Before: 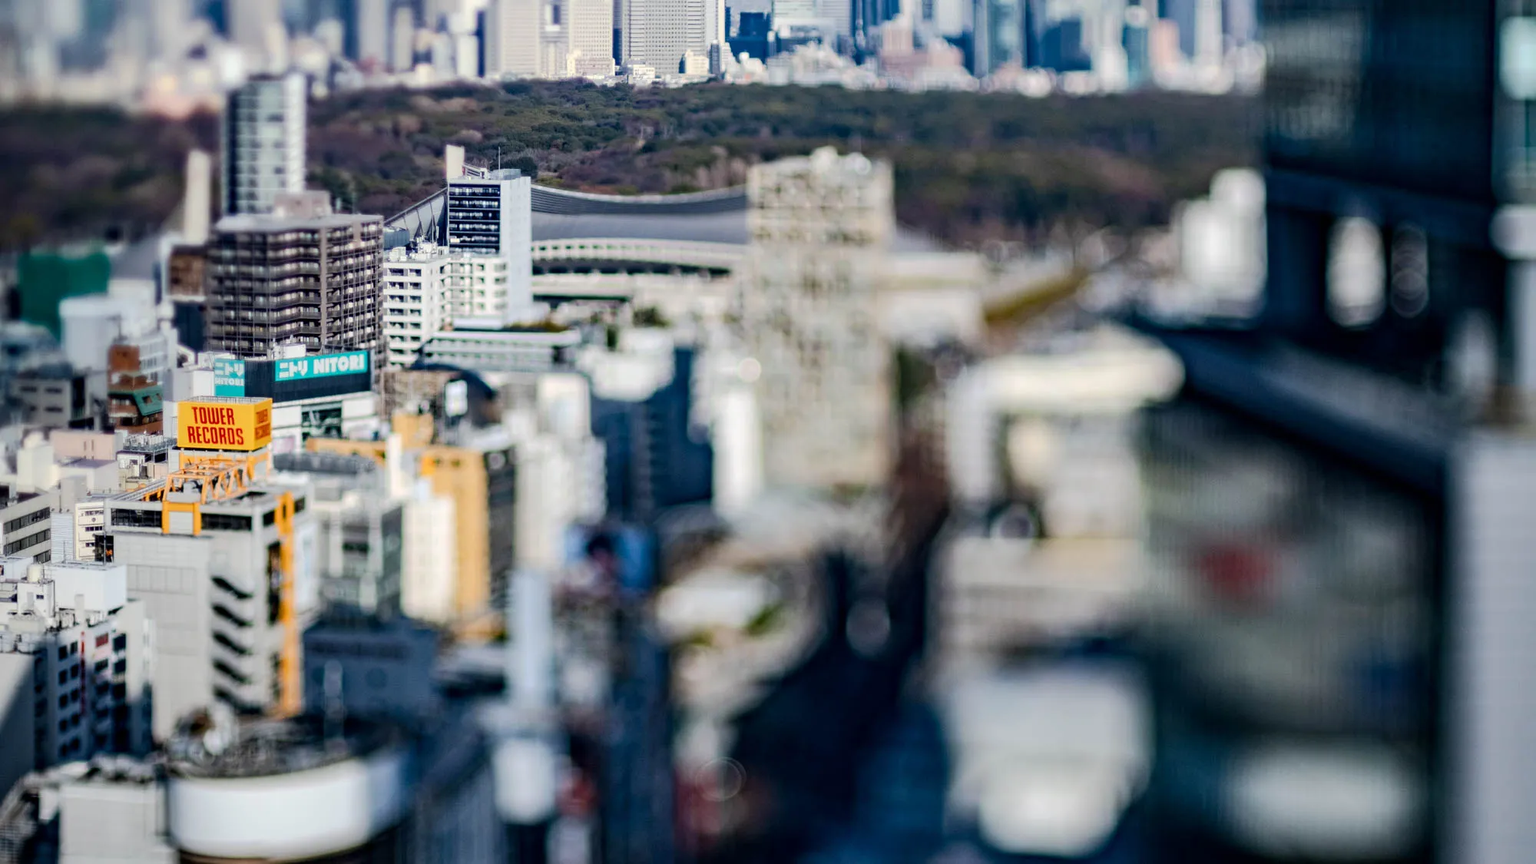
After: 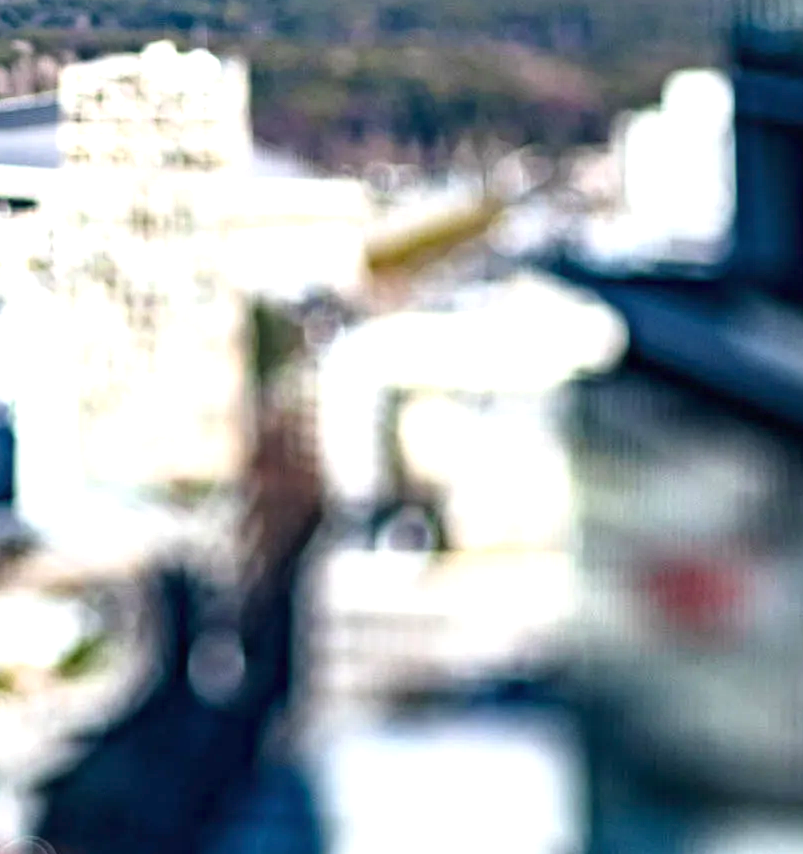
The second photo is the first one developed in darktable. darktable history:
crop: left 45.721%, top 13.393%, right 14.118%, bottom 10.01%
exposure: black level correction 0, exposure 1.4 EV, compensate highlight preservation false
